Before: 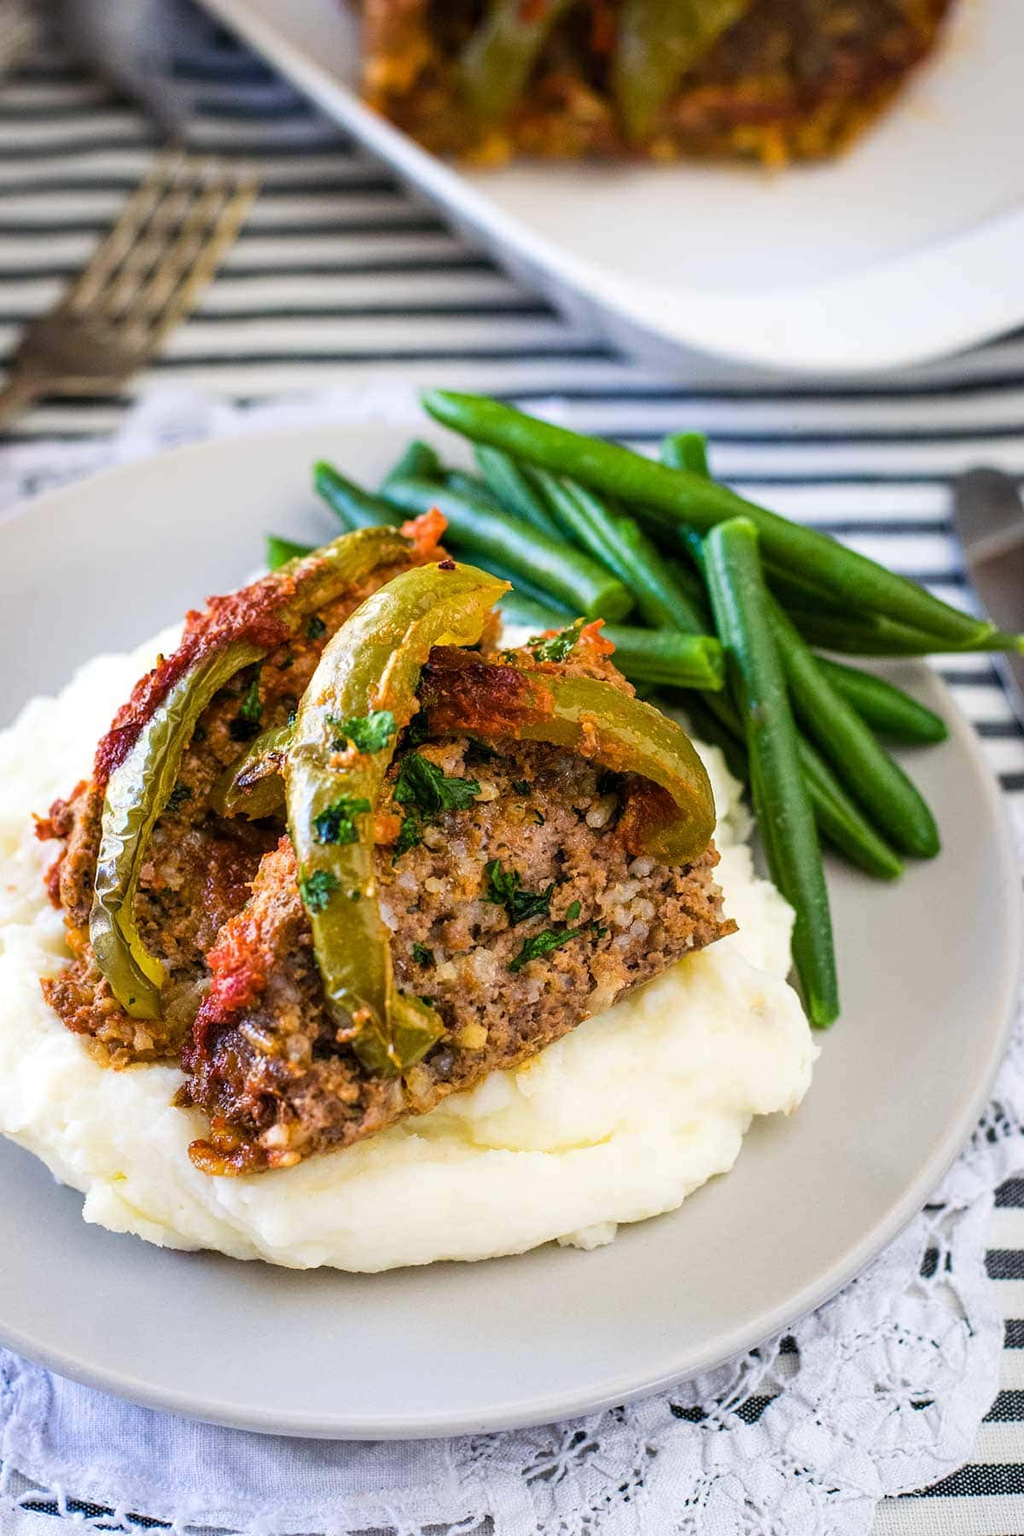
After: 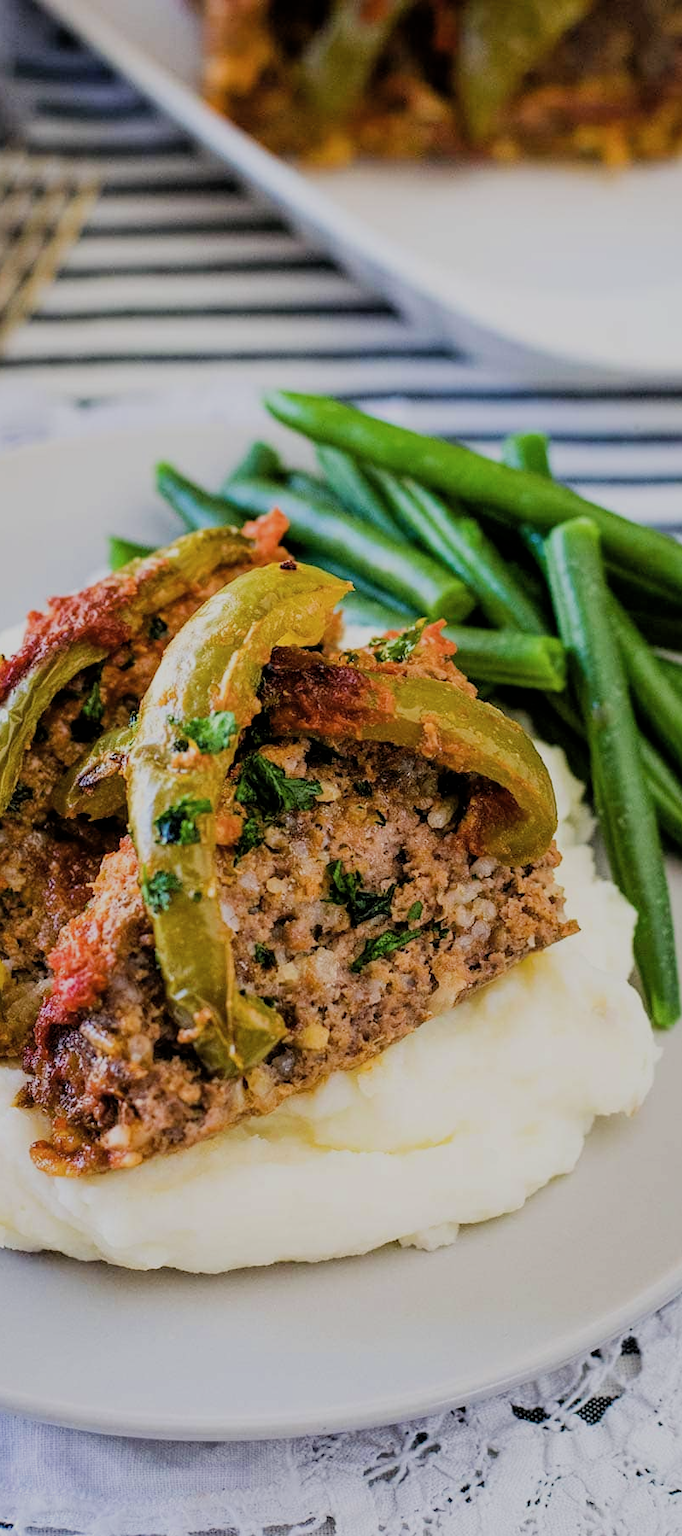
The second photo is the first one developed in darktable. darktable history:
shadows and highlights: radius 126.51, shadows 21.11, highlights -21.95, low approximation 0.01
crop and rotate: left 15.548%, right 17.793%
filmic rgb: black relative exposure -7.21 EV, white relative exposure 5.34 EV, hardness 3.03
contrast brightness saturation: saturation -0.056
exposure: black level correction 0.001, compensate highlight preservation false
